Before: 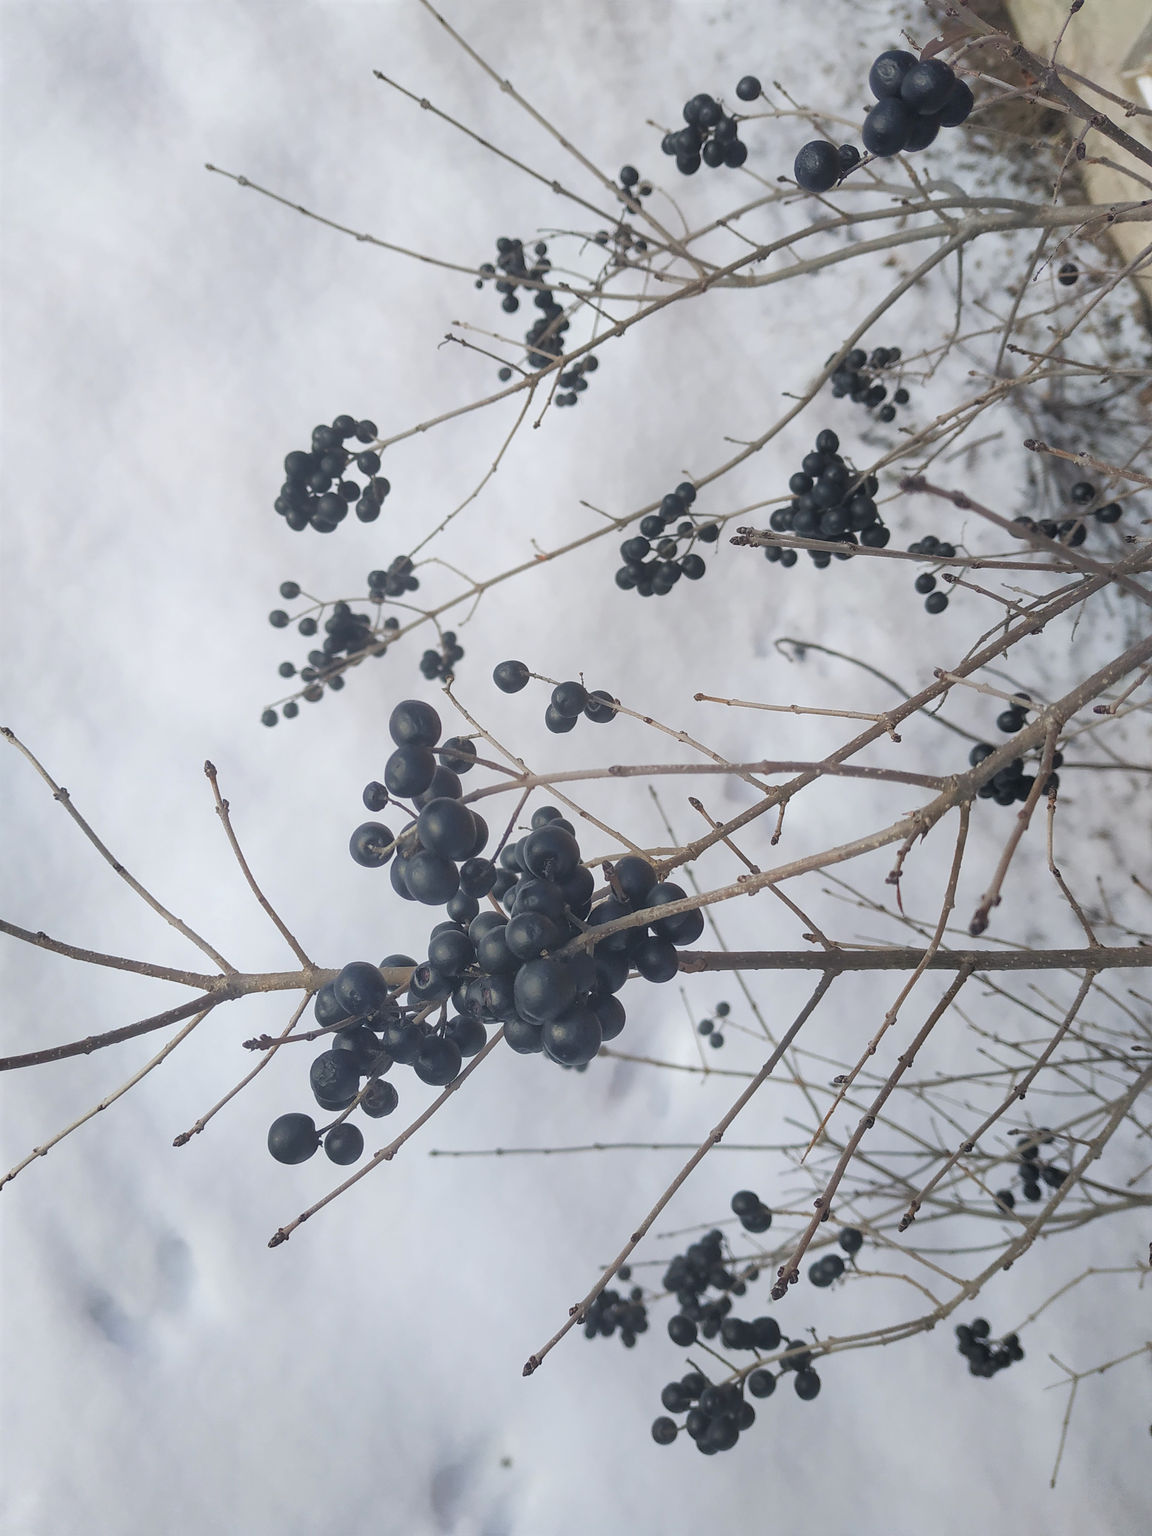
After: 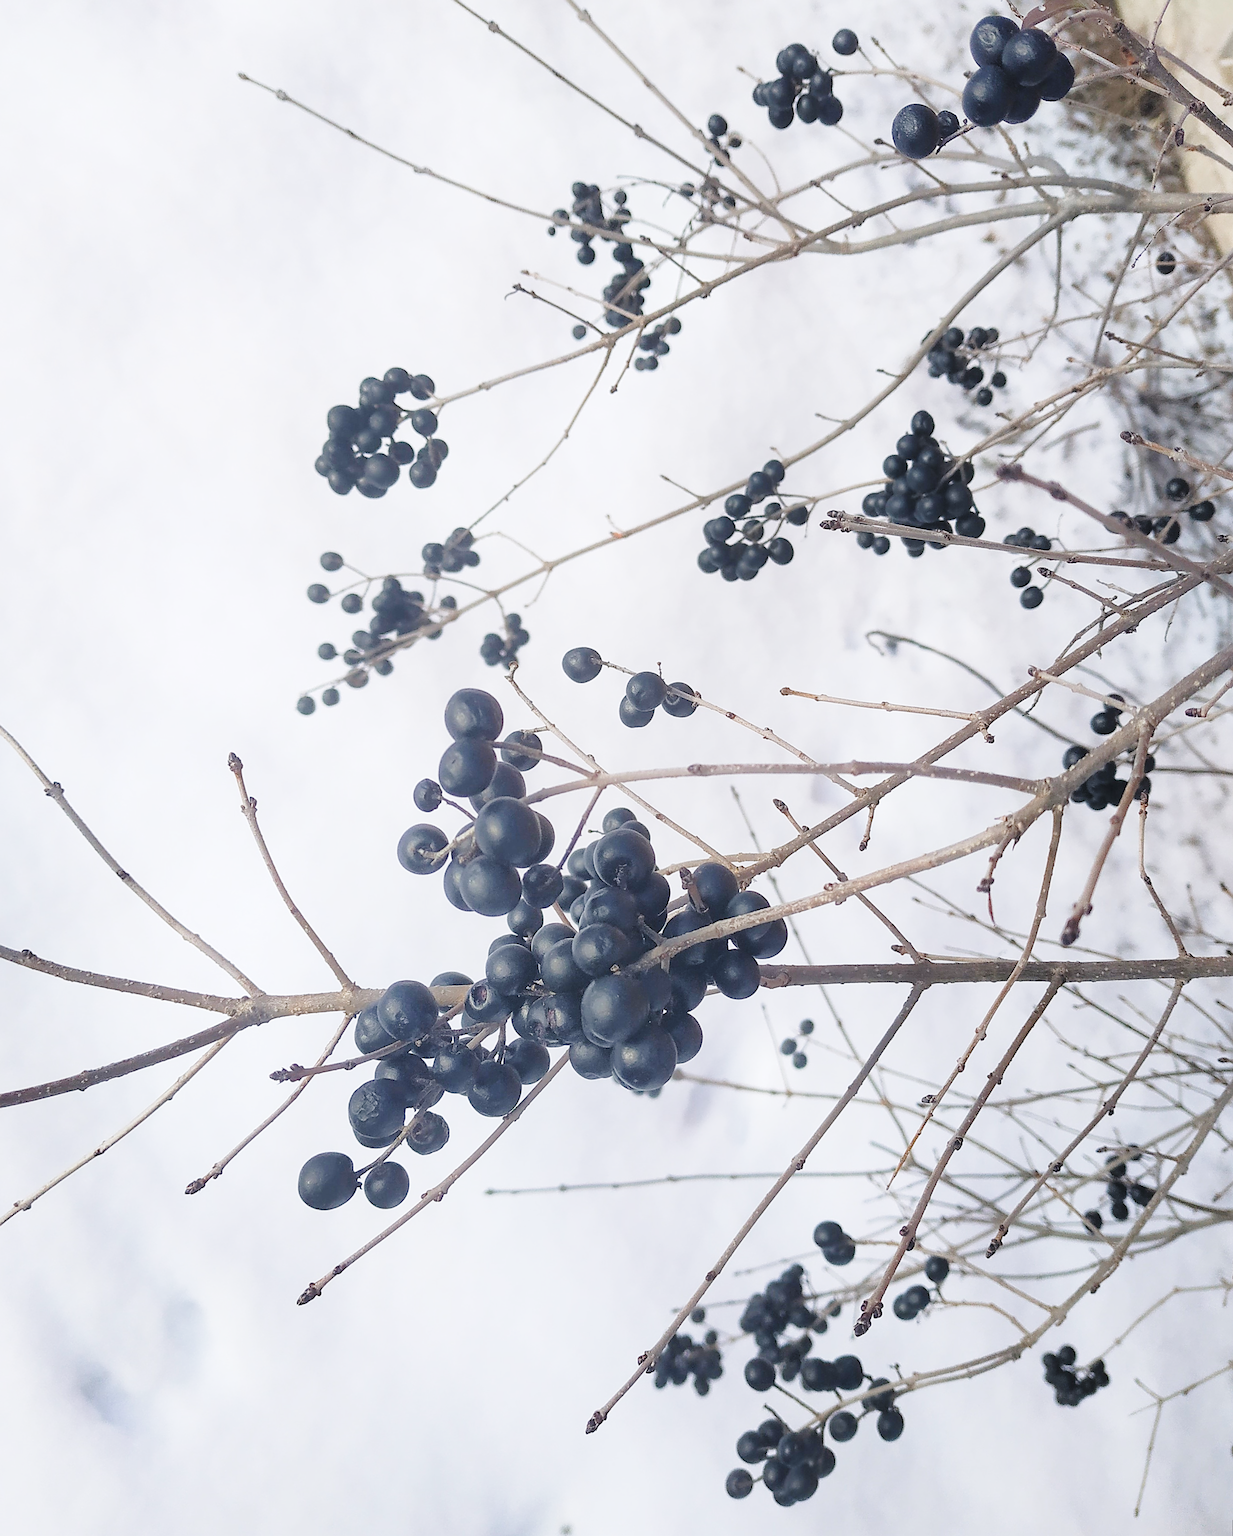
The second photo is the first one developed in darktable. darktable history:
sharpen: on, module defaults
rotate and perspective: rotation 0.679°, lens shift (horizontal) 0.136, crop left 0.009, crop right 0.991, crop top 0.078, crop bottom 0.95
white balance: red 1.004, blue 1.024
base curve: curves: ch0 [(0, 0) (0.028, 0.03) (0.121, 0.232) (0.46, 0.748) (0.859, 0.968) (1, 1)], preserve colors none
crop: left 1.743%, right 0.268%, bottom 2.011%
